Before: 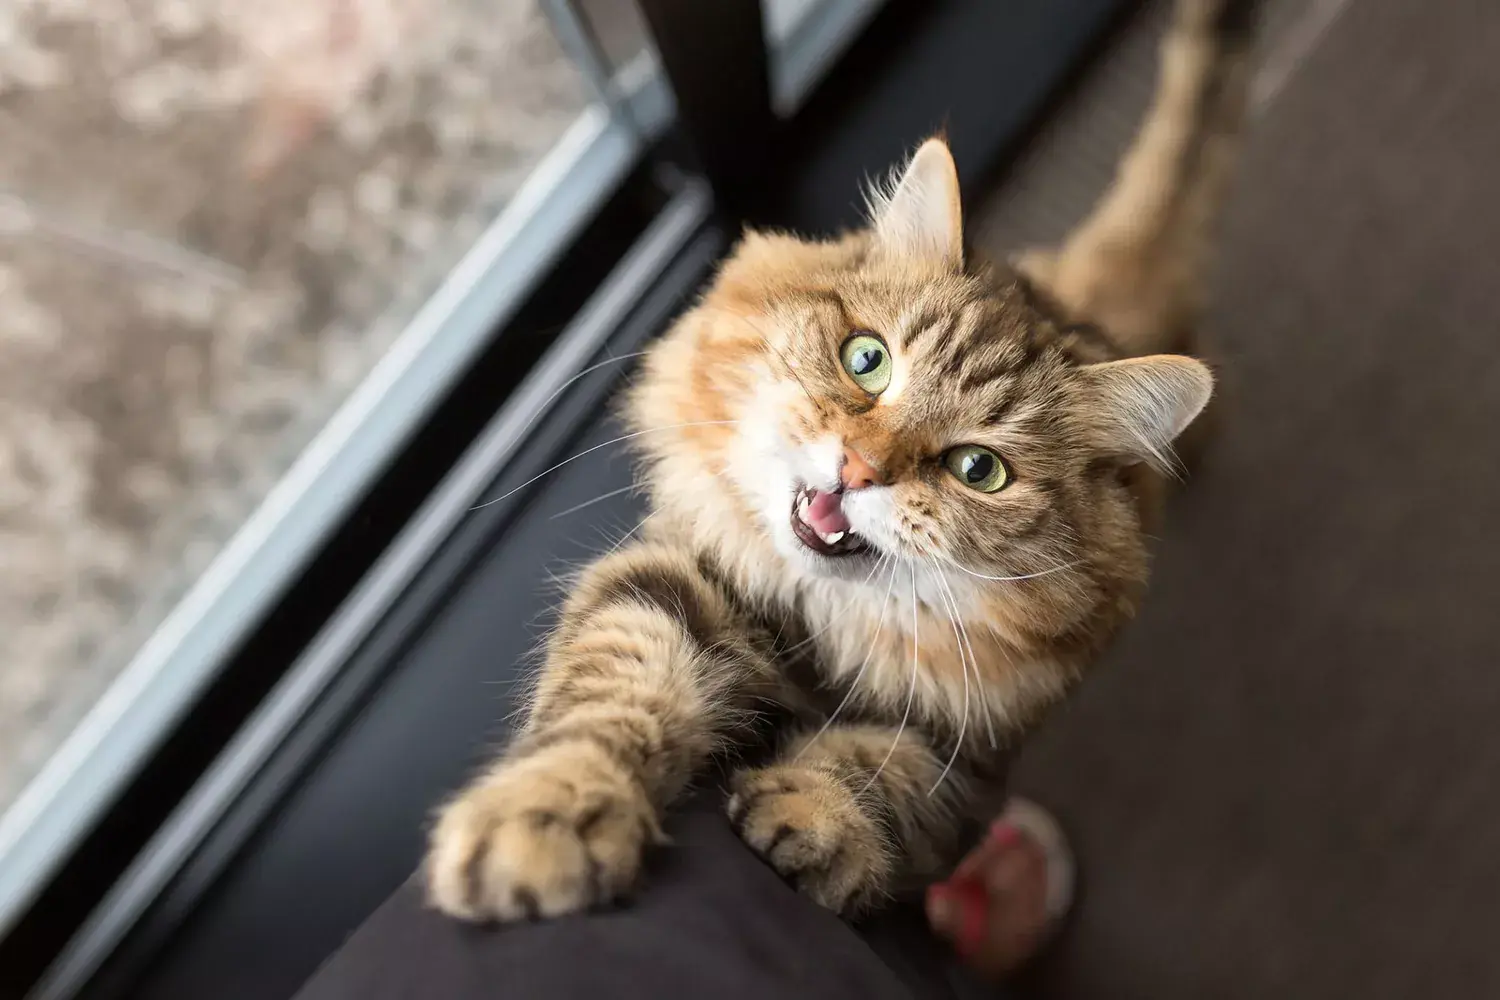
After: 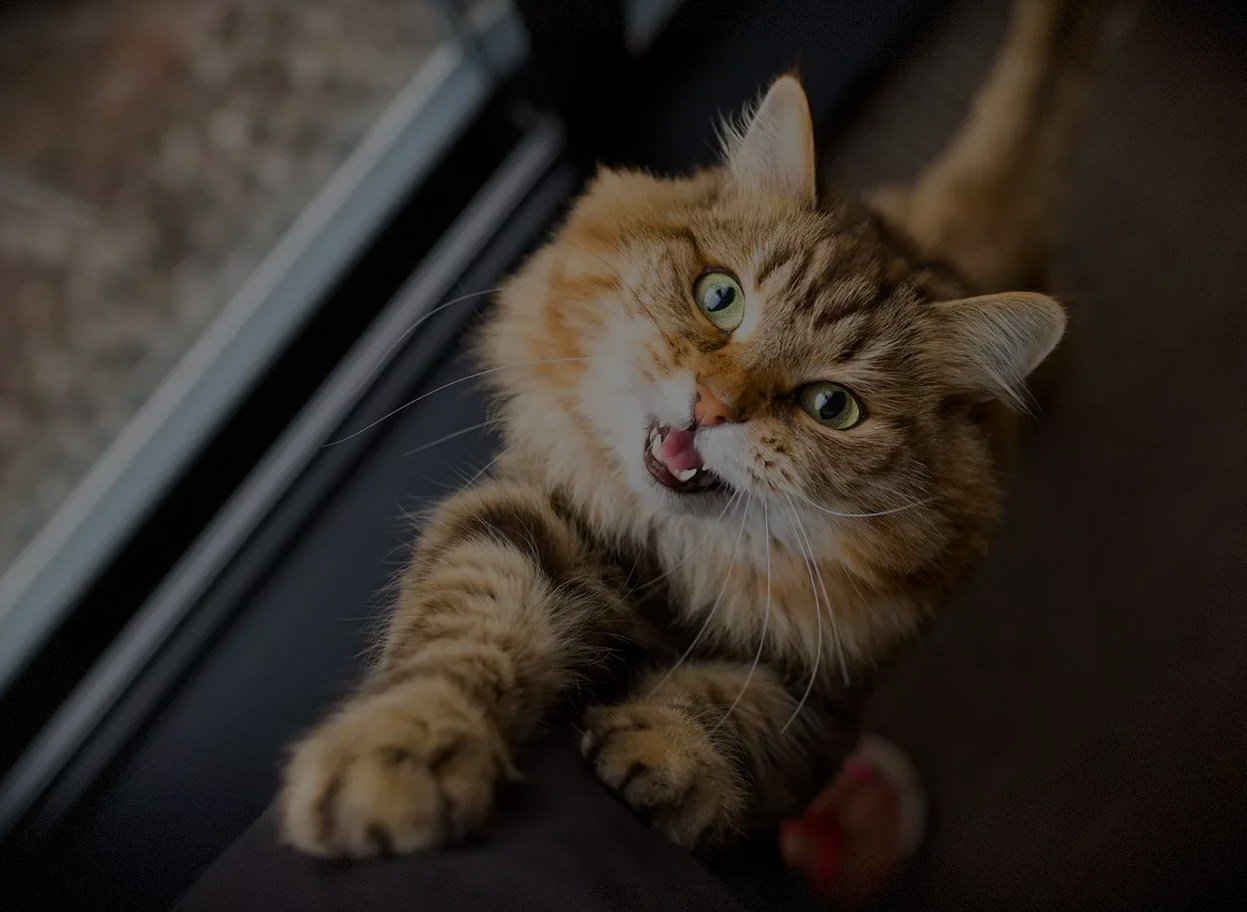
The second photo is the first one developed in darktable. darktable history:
vignetting: fall-off start 99.32%, brightness -0.987, saturation 0.495, width/height ratio 1.309, dithering 8-bit output
exposure: exposure -2.063 EV, compensate exposure bias true, compensate highlight preservation false
color balance rgb: highlights gain › chroma 0.249%, highlights gain › hue 331.63°, linear chroma grading › shadows 31.539%, linear chroma grading › global chroma -1.627%, linear chroma grading › mid-tones 3.611%, perceptual saturation grading › global saturation 2.389%
crop: left 9.834%, top 6.343%, right 7.001%, bottom 2.362%
